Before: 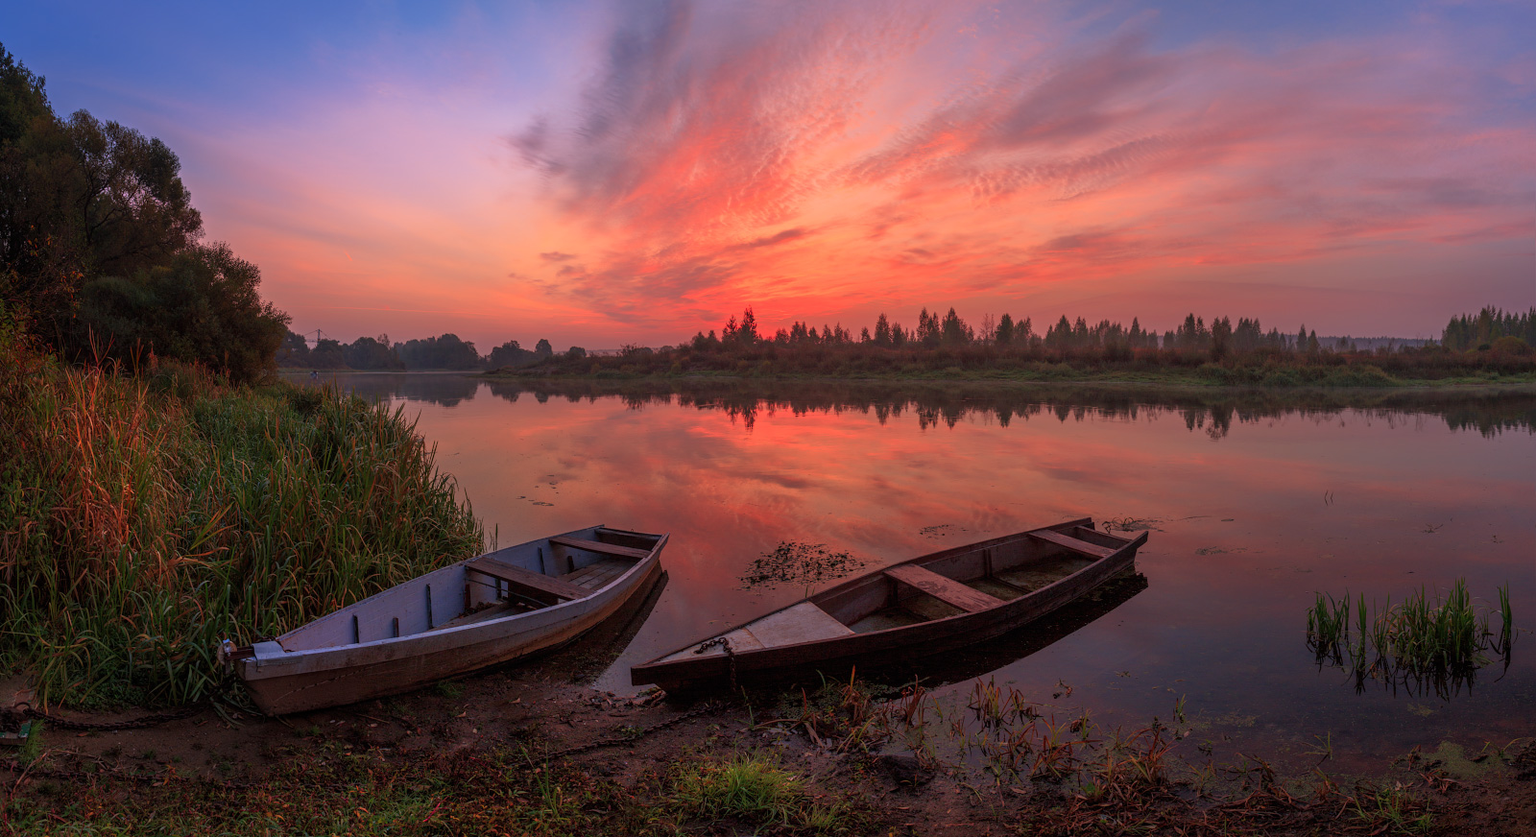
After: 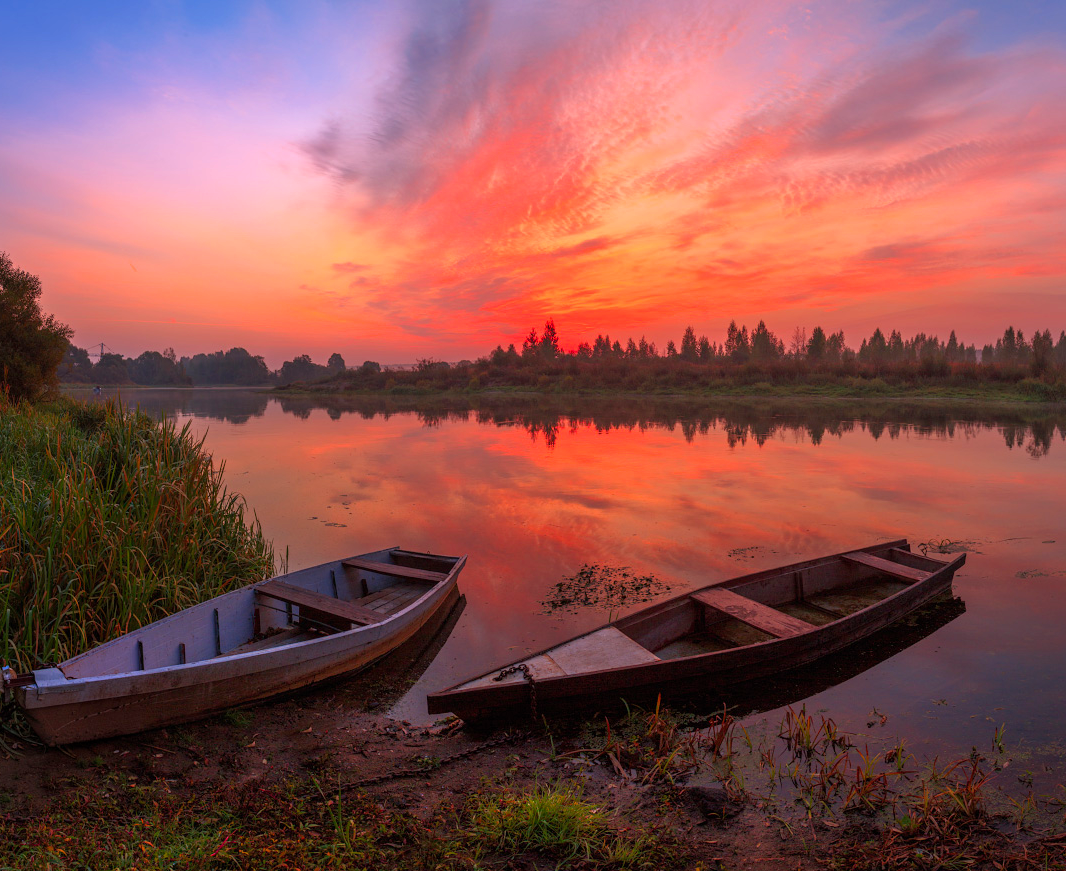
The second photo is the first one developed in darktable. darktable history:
crop and rotate: left 14.391%, right 18.953%
color balance rgb: power › chroma 0.245%, power › hue 62.38°, perceptual saturation grading › global saturation 19.595%, perceptual brilliance grading › global brilliance 12.225%
